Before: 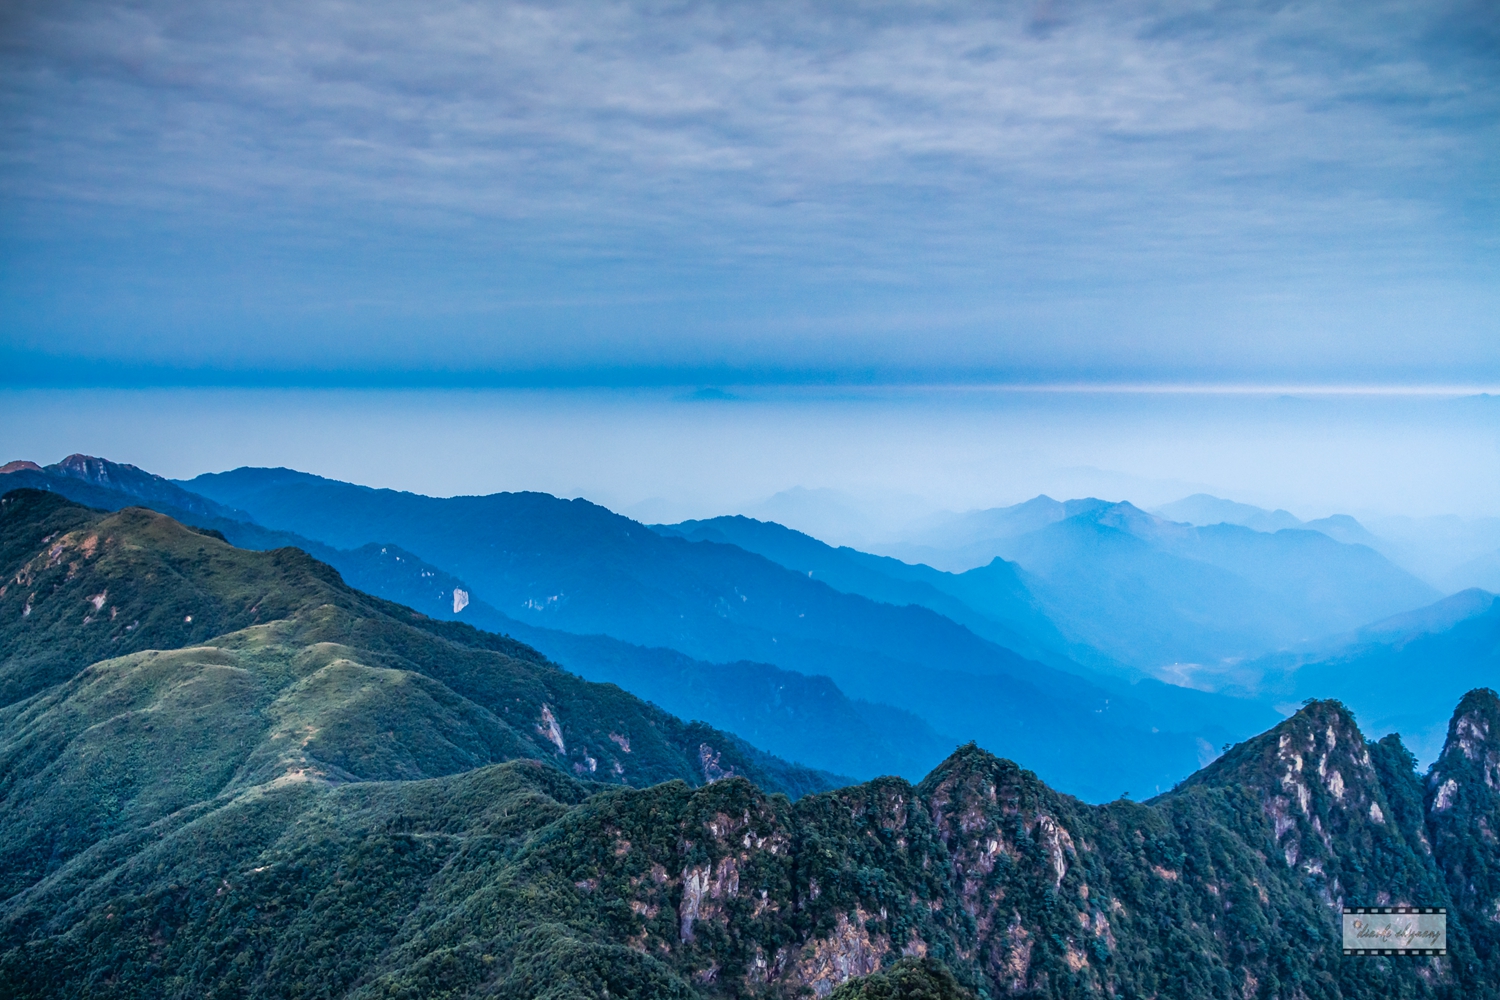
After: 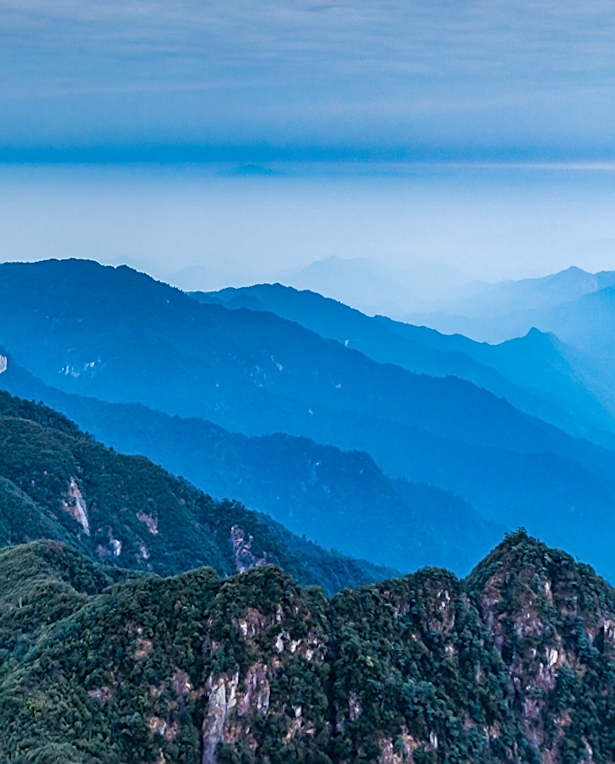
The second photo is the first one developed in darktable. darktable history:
rotate and perspective: rotation 0.72°, lens shift (vertical) -0.352, lens shift (horizontal) -0.051, crop left 0.152, crop right 0.859, crop top 0.019, crop bottom 0.964
crop and rotate: angle 0.02°, left 24.353%, top 13.219%, right 26.156%, bottom 8.224%
sharpen: on, module defaults
